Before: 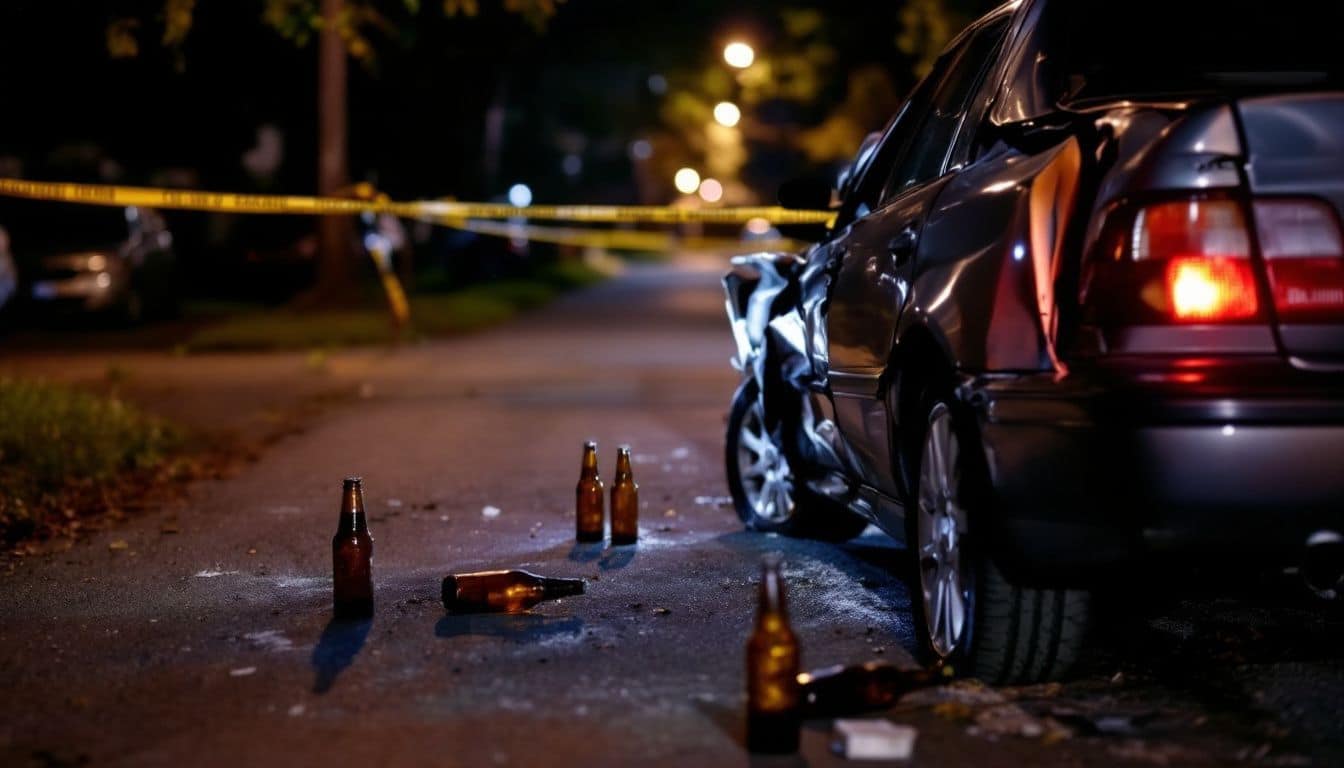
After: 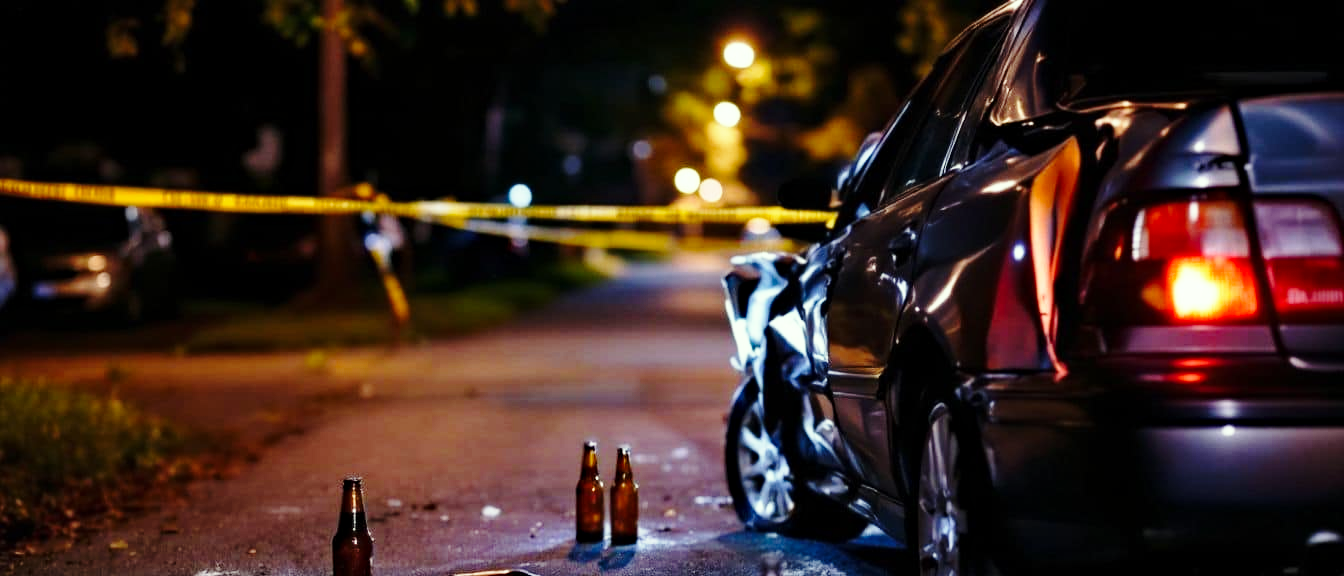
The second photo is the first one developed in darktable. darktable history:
color correction: highlights a* -4.73, highlights b* 5.06, saturation 0.97
base curve: curves: ch0 [(0, 0) (0.028, 0.03) (0.121, 0.232) (0.46, 0.748) (0.859, 0.968) (1, 1)], preserve colors none
crop: bottom 24.988%
haze removal: compatibility mode true, adaptive false
